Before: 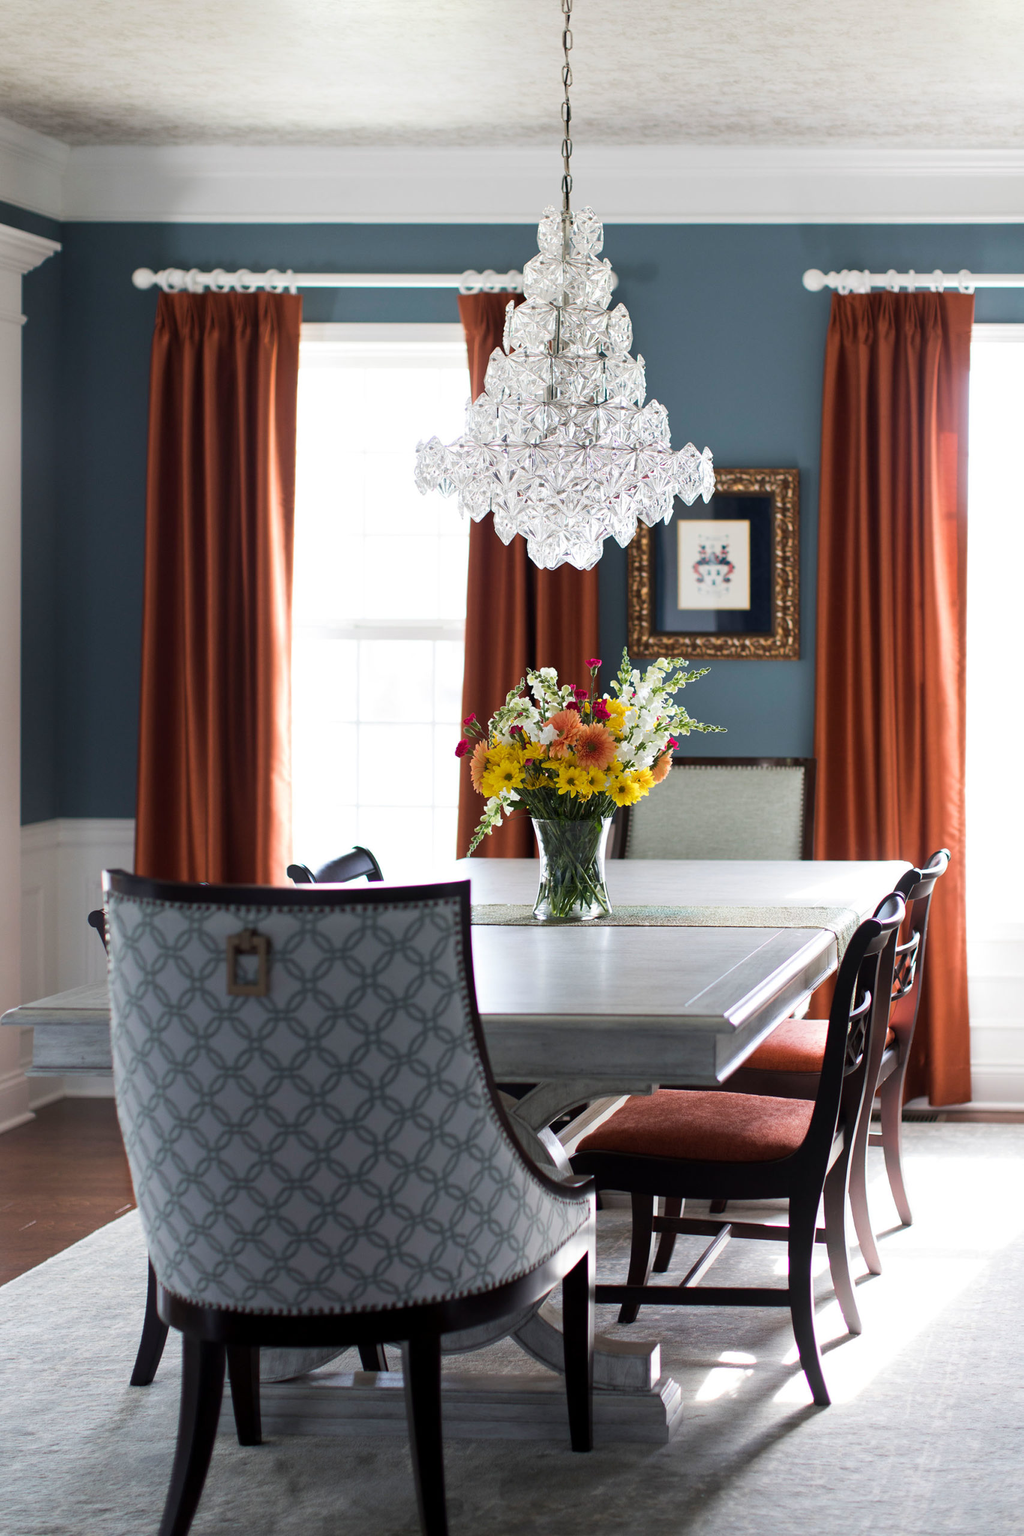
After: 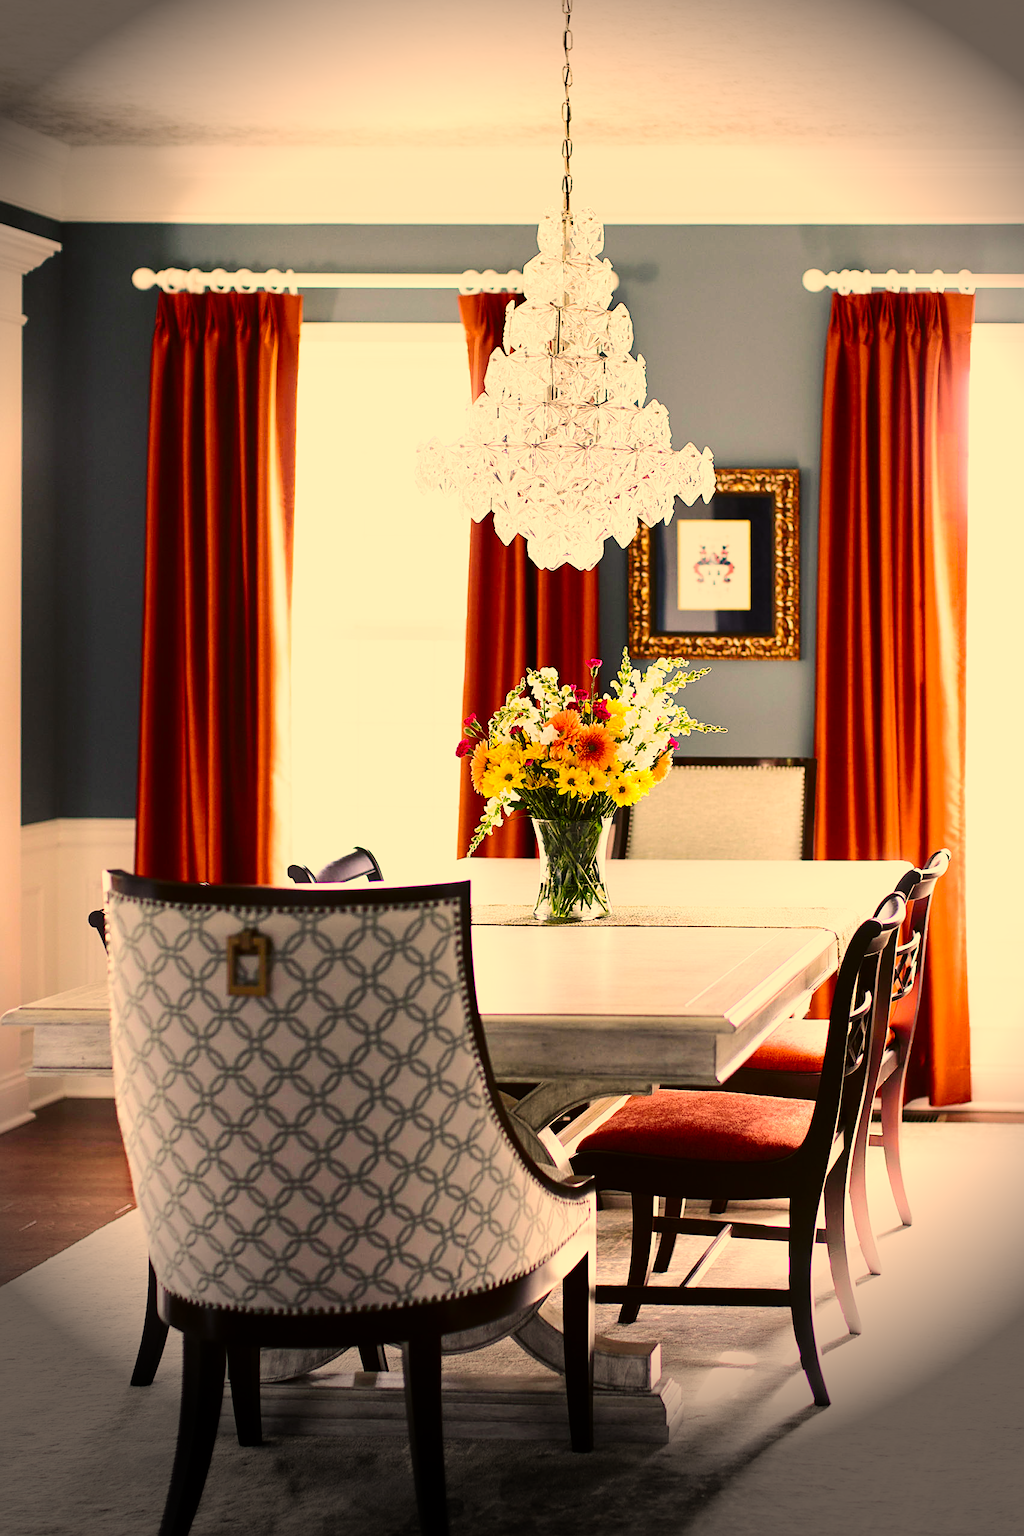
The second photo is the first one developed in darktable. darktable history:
sharpen: on, module defaults
color correction: highlights a* 17.94, highlights b* 35.39, shadows a* 1.48, shadows b* 6.42, saturation 1.01
base curve: curves: ch0 [(0, 0) (0.028, 0.03) (0.121, 0.232) (0.46, 0.748) (0.859, 0.968) (1, 1)], preserve colors none
tone curve: curves: ch0 [(0, 0.01) (0.037, 0.032) (0.131, 0.108) (0.275, 0.256) (0.483, 0.512) (0.61, 0.665) (0.696, 0.742) (0.792, 0.819) (0.911, 0.925) (0.997, 0.995)]; ch1 [(0, 0) (0.308, 0.29) (0.425, 0.411) (0.492, 0.488) (0.505, 0.503) (0.527, 0.531) (0.568, 0.594) (0.683, 0.702) (0.746, 0.77) (1, 1)]; ch2 [(0, 0) (0.246, 0.233) (0.36, 0.352) (0.415, 0.415) (0.485, 0.487) (0.502, 0.504) (0.525, 0.523) (0.539, 0.553) (0.587, 0.594) (0.636, 0.652) (0.711, 0.729) (0.845, 0.855) (0.998, 0.977)], color space Lab, independent channels, preserve colors none
vignetting: fall-off start 76.42%, fall-off radius 27.36%, brightness -0.872, center (0.037, -0.09), width/height ratio 0.971
